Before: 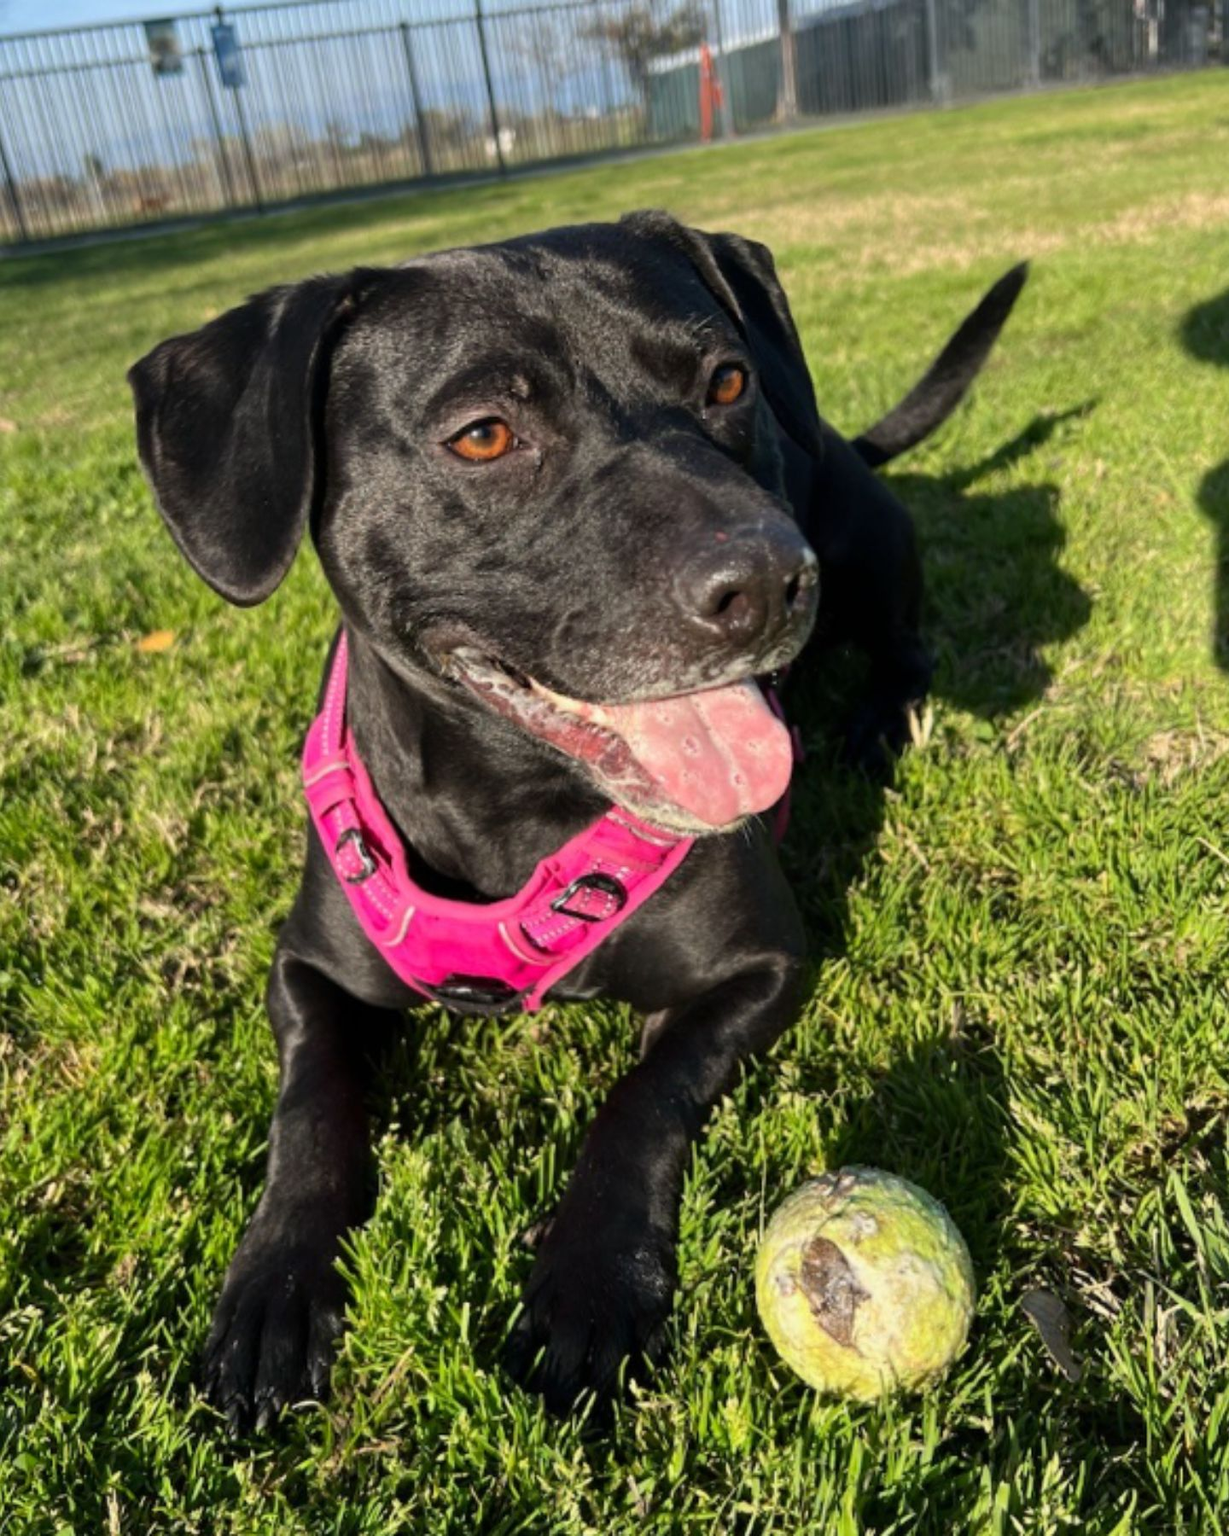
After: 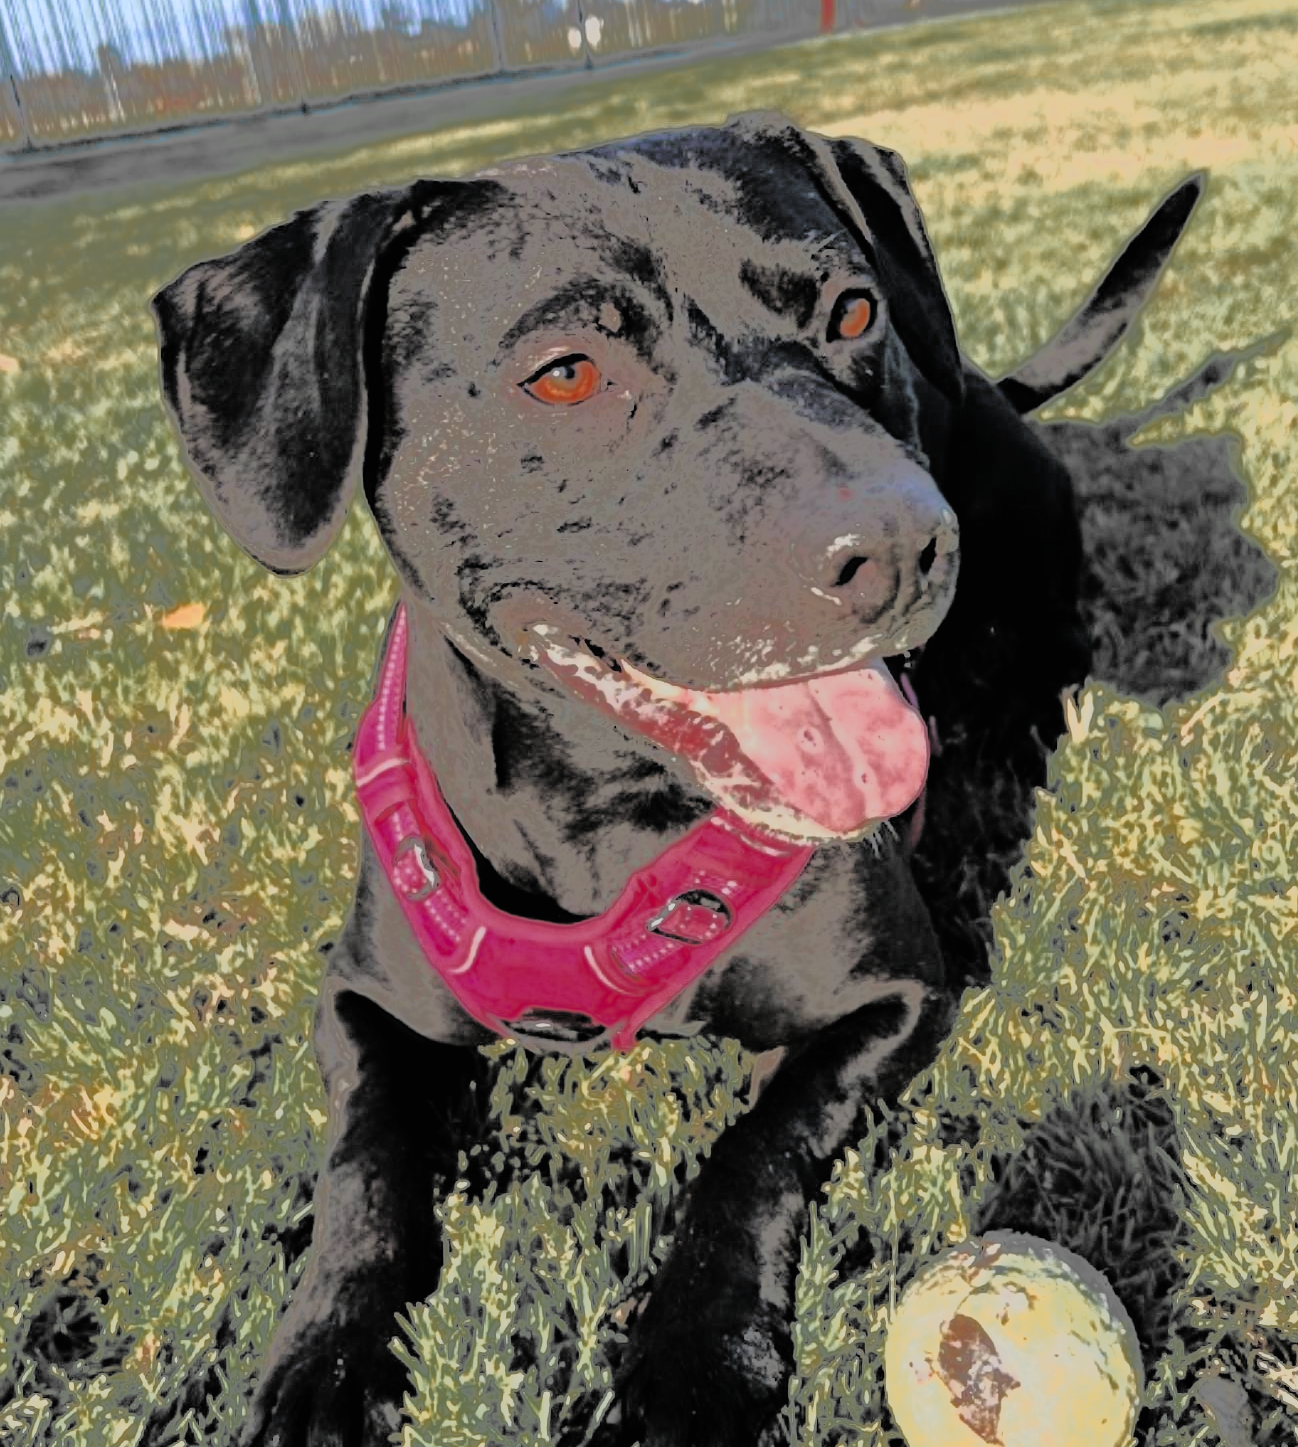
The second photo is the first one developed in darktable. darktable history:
crop: top 7.541%, right 9.856%, bottom 12.069%
haze removal: strength 0.253, distance 0.252, compatibility mode true, adaptive false
tone curve: curves: ch0 [(0, 0) (0.003, 0.011) (0.011, 0.043) (0.025, 0.133) (0.044, 0.226) (0.069, 0.303) (0.1, 0.371) (0.136, 0.429) (0.177, 0.482) (0.224, 0.516) (0.277, 0.539) (0.335, 0.535) (0.399, 0.517) (0.468, 0.498) (0.543, 0.523) (0.623, 0.655) (0.709, 0.83) (0.801, 0.827) (0.898, 0.89) (1, 1)], color space Lab, independent channels, preserve colors none
contrast brightness saturation: saturation -0.064
color zones: curves: ch0 [(0, 0.363) (0.128, 0.373) (0.25, 0.5) (0.402, 0.407) (0.521, 0.525) (0.63, 0.559) (0.729, 0.662) (0.867, 0.471)]; ch1 [(0, 0.515) (0.136, 0.618) (0.25, 0.5) (0.378, 0) (0.516, 0) (0.622, 0.593) (0.737, 0.819) (0.87, 0.593)]; ch2 [(0, 0.529) (0.128, 0.471) (0.282, 0.451) (0.386, 0.662) (0.516, 0.525) (0.633, 0.554) (0.75, 0.62) (0.875, 0.441)]
filmic rgb: black relative exposure -7.65 EV, white relative exposure 4.56 EV, hardness 3.61, color science v4 (2020)
